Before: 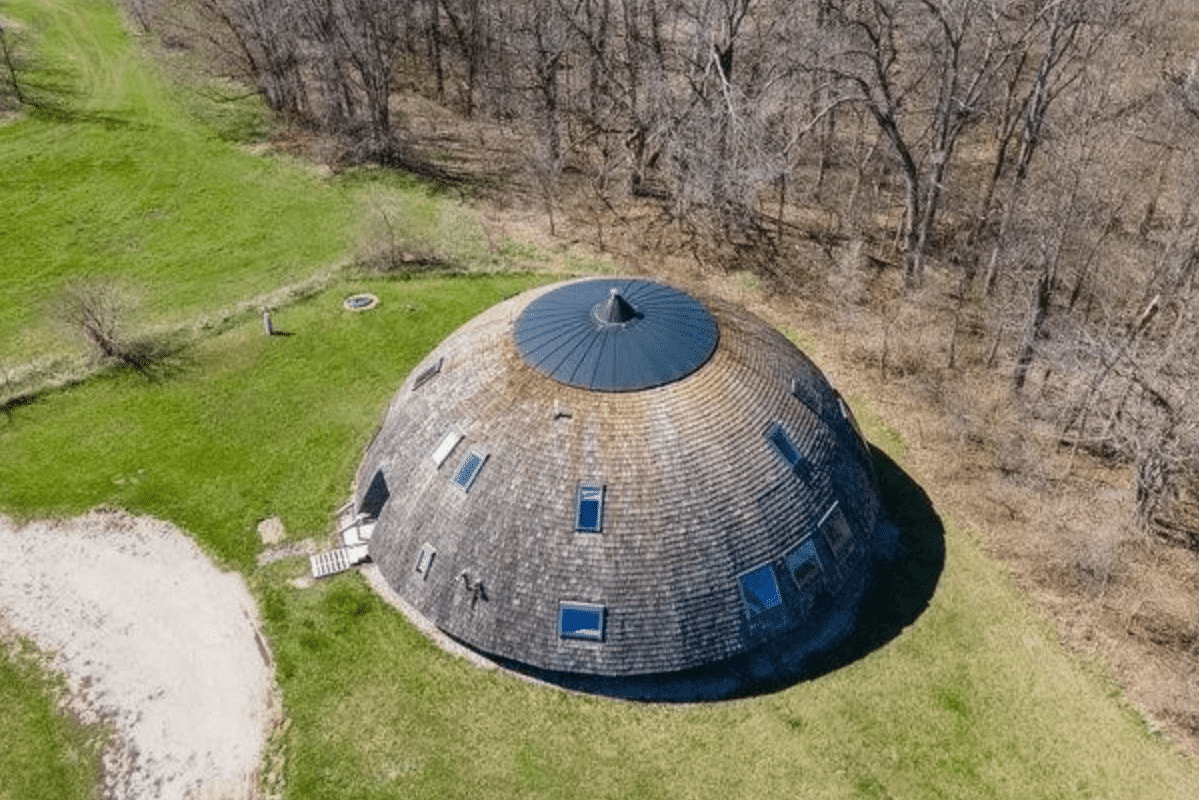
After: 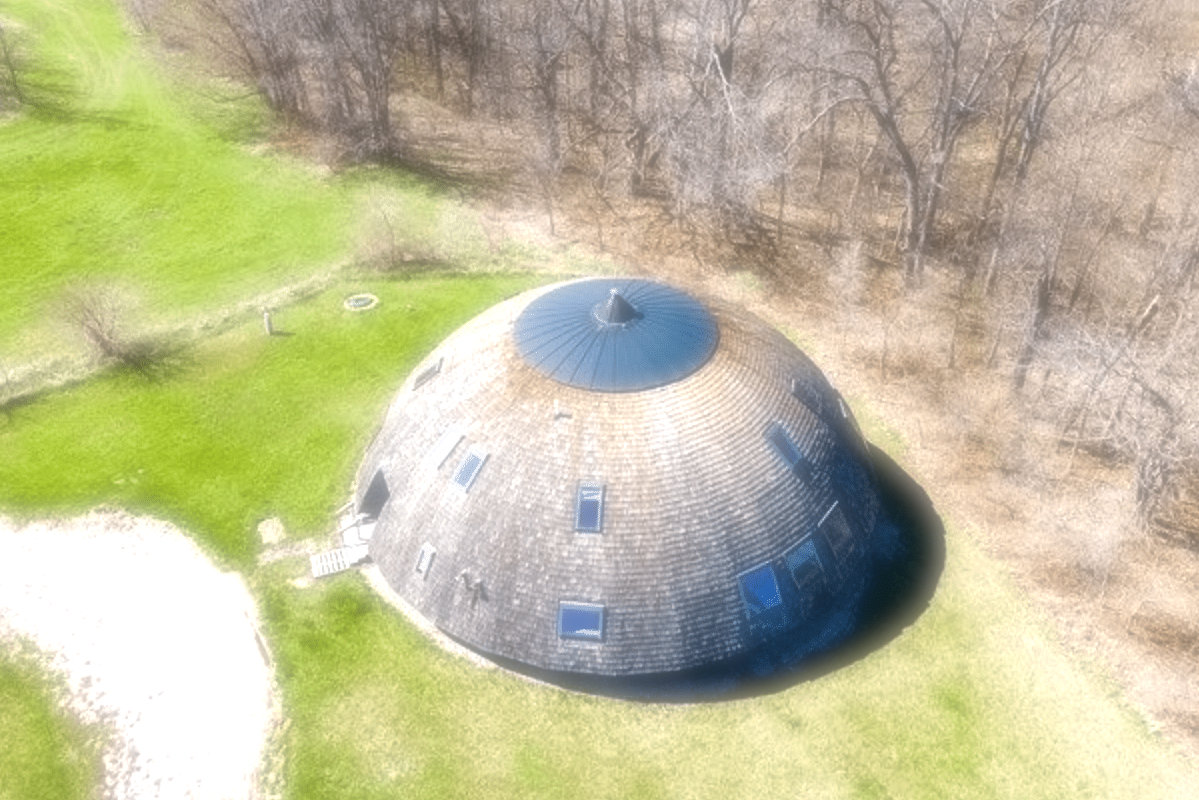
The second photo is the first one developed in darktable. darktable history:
soften: on, module defaults
exposure: exposure 1.061 EV, compensate highlight preservation false
